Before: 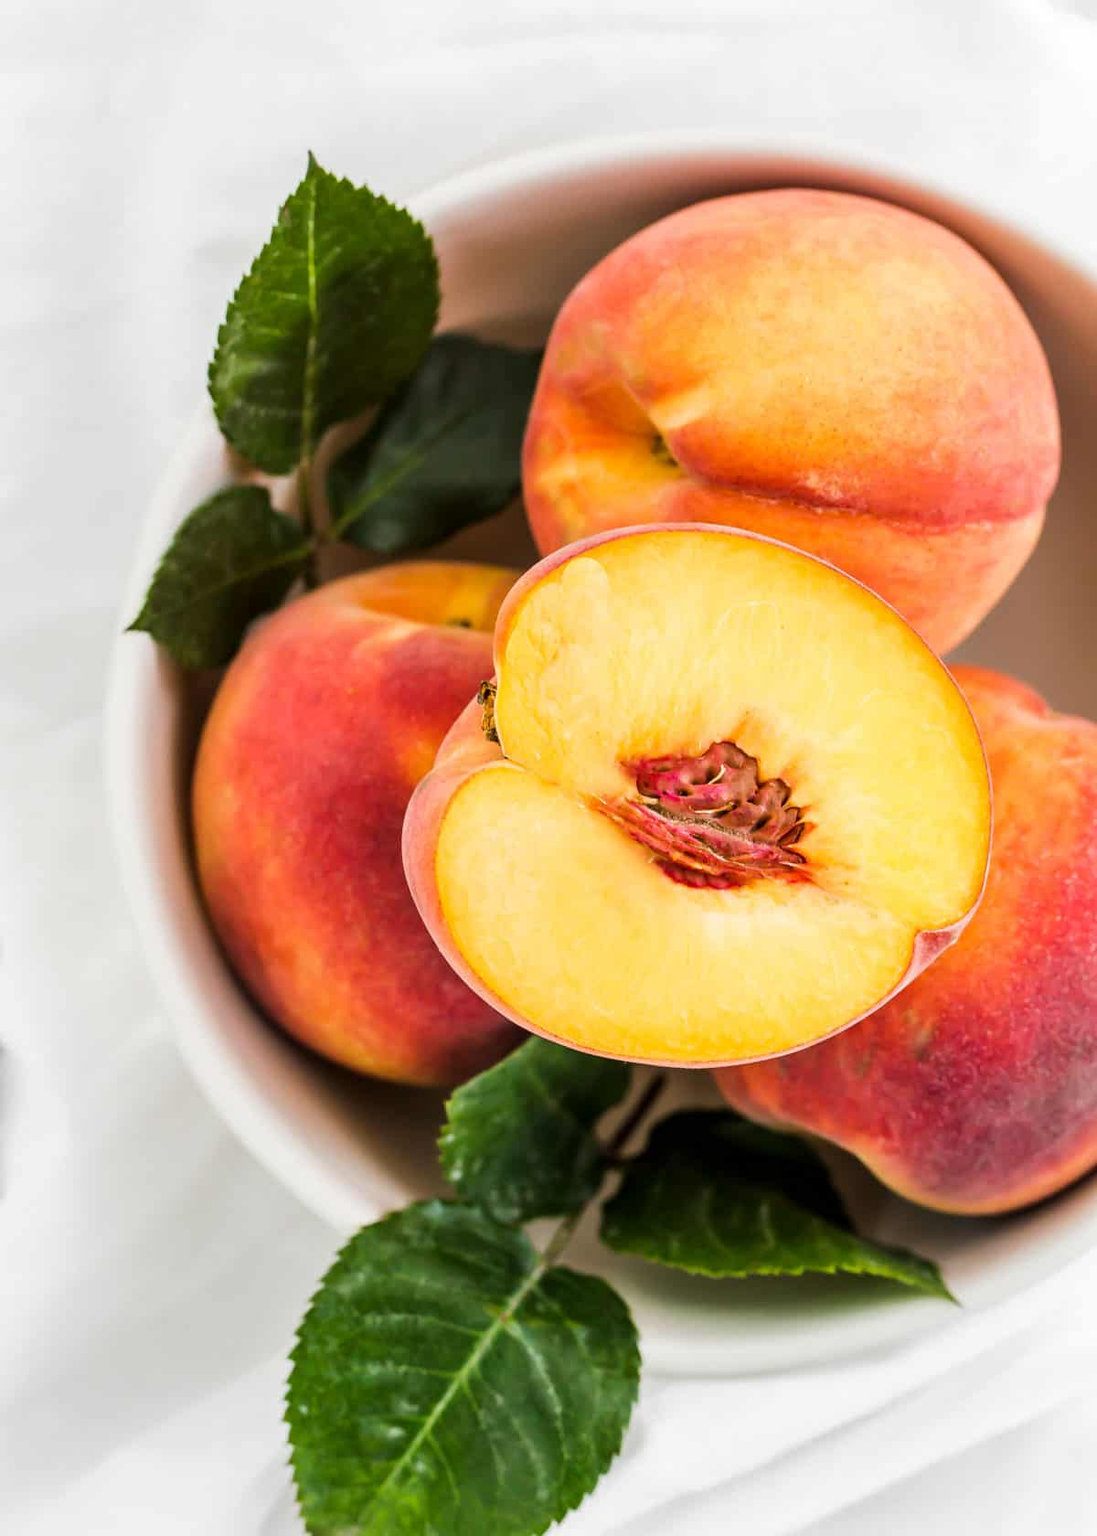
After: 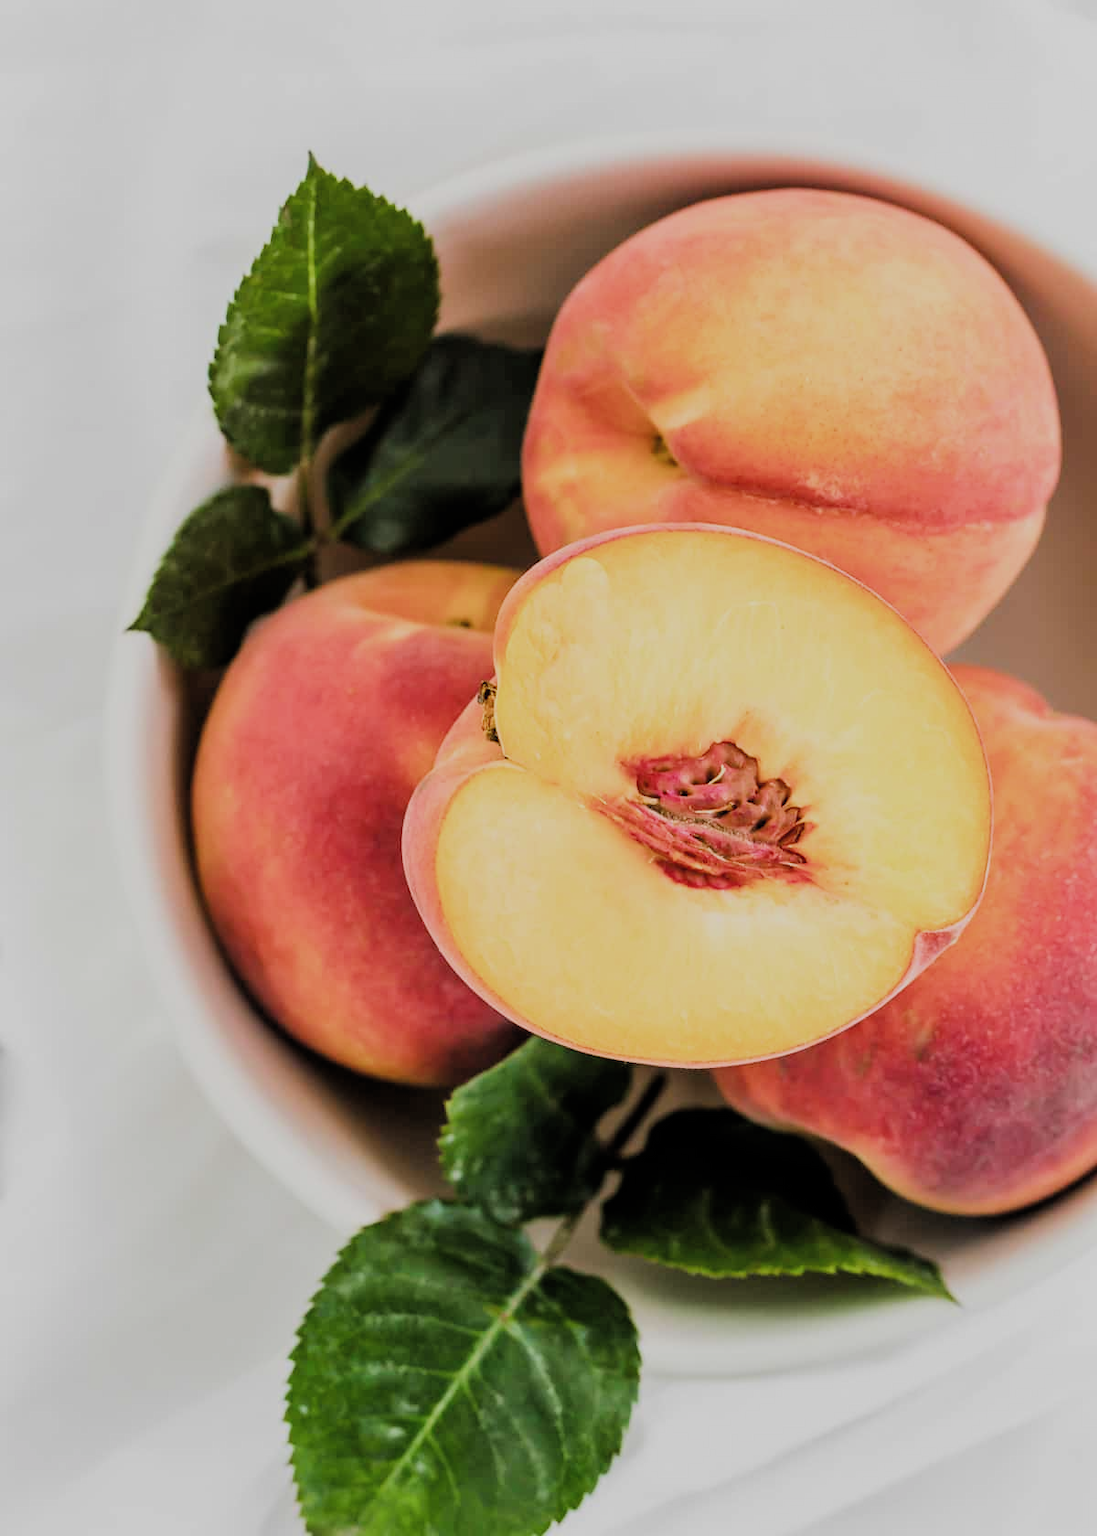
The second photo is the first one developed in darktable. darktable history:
filmic rgb: black relative exposure -7.39 EV, white relative exposure 5.05 EV, threshold 5.98 EV, hardness 3.22, color science v4 (2020), enable highlight reconstruction true
